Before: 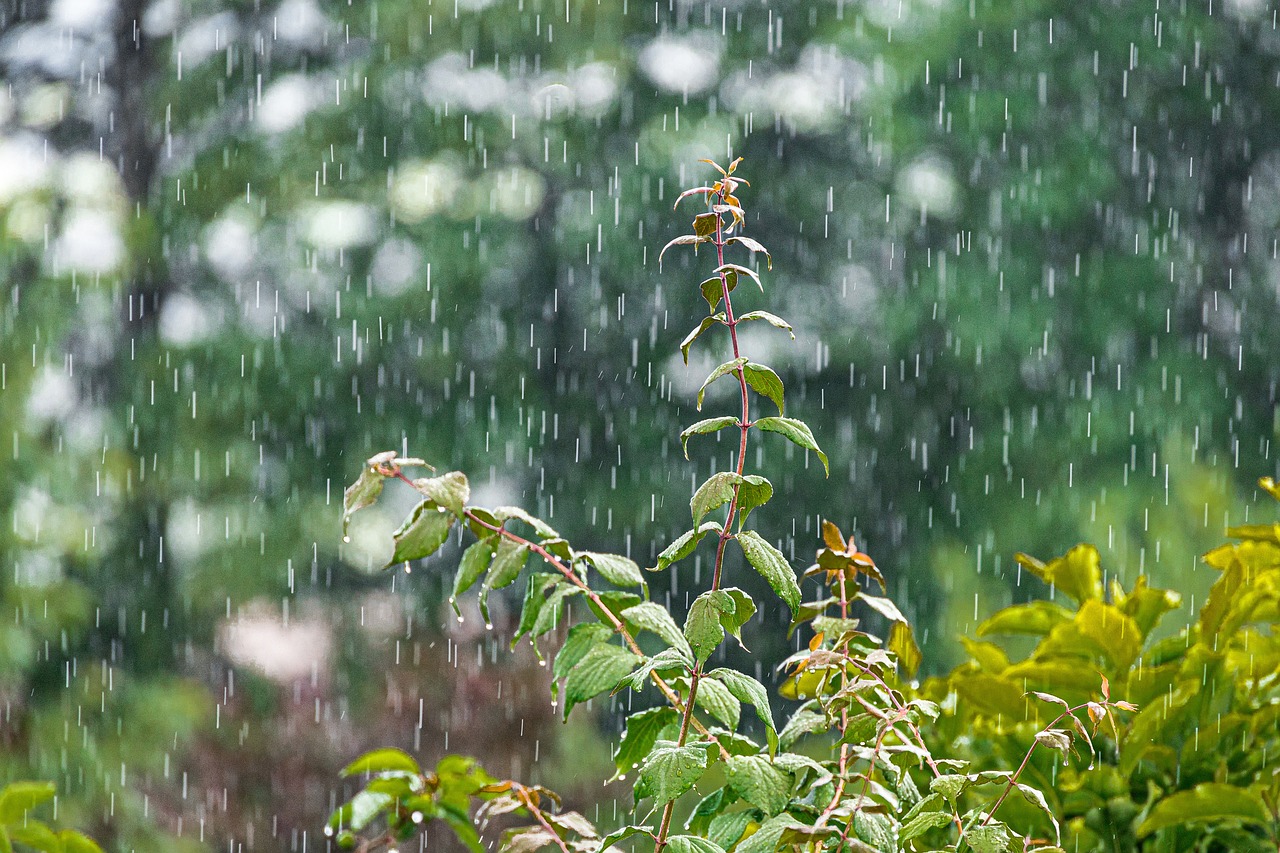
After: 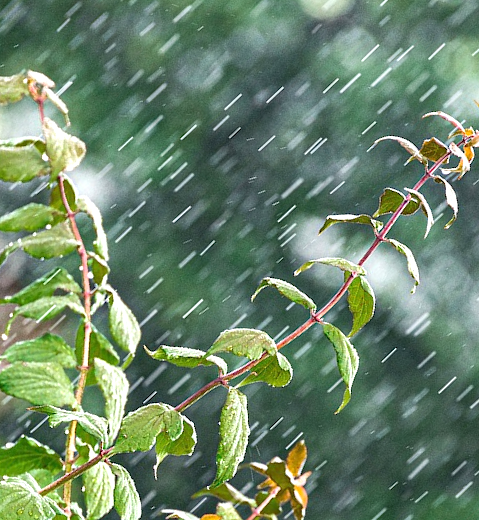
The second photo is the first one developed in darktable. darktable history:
crop and rotate: angle -46.07°, top 16.59%, right 0.998%, bottom 11.746%
exposure: black level correction 0, exposure 0.498 EV, compensate exposure bias true, compensate highlight preservation false
